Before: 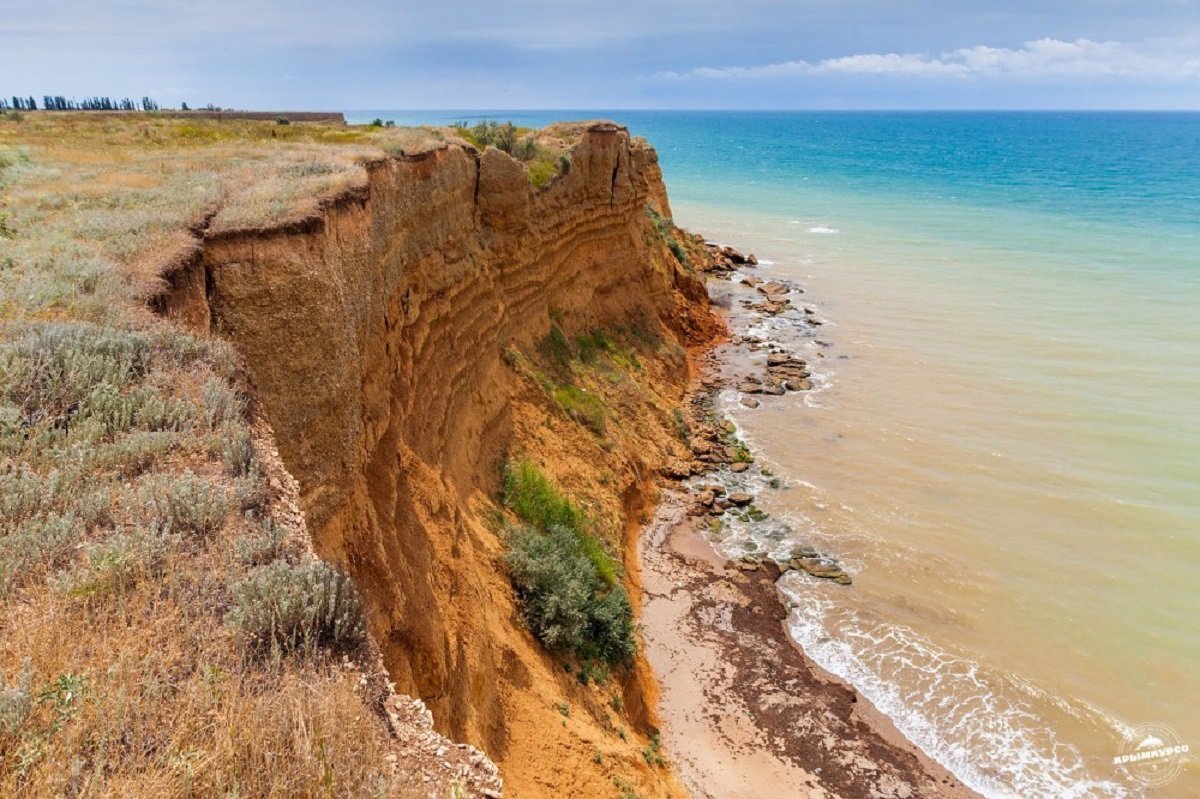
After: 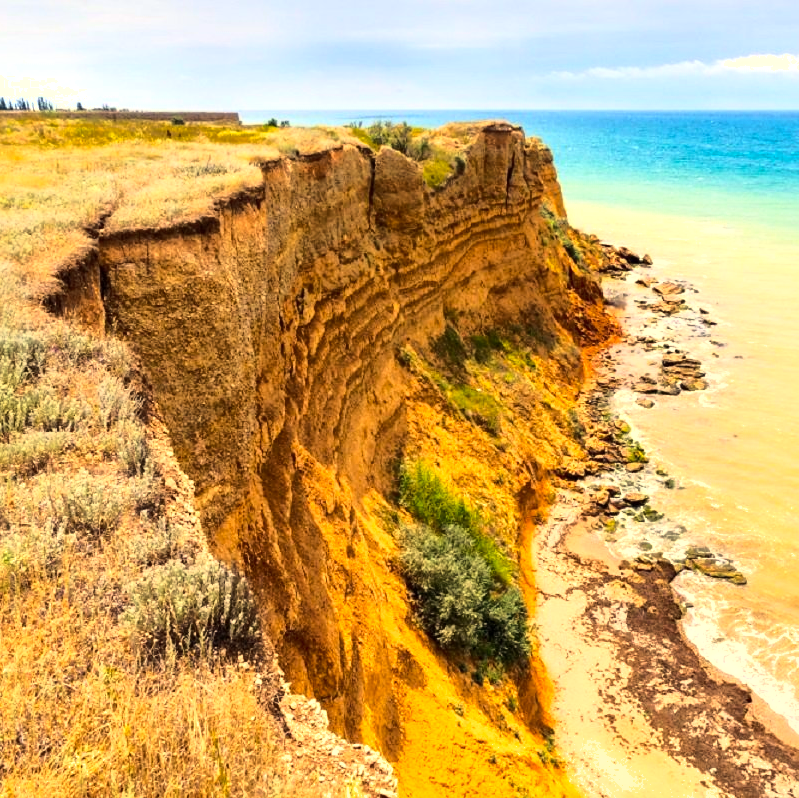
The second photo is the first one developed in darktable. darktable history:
crop and rotate: left 8.786%, right 24.548%
local contrast: mode bilateral grid, contrast 20, coarseness 50, detail 120%, midtone range 0.2
shadows and highlights: on, module defaults
tone equalizer: -8 EV -0.75 EV, -7 EV -0.7 EV, -6 EV -0.6 EV, -5 EV -0.4 EV, -3 EV 0.4 EV, -2 EV 0.6 EV, -1 EV 0.7 EV, +0 EV 0.75 EV, edges refinement/feathering 500, mask exposure compensation -1.57 EV, preserve details no
base curve: curves: ch0 [(0, 0) (0.028, 0.03) (0.121, 0.232) (0.46, 0.748) (0.859, 0.968) (1, 1)]
color correction: highlights a* 2.72, highlights b* 22.8
